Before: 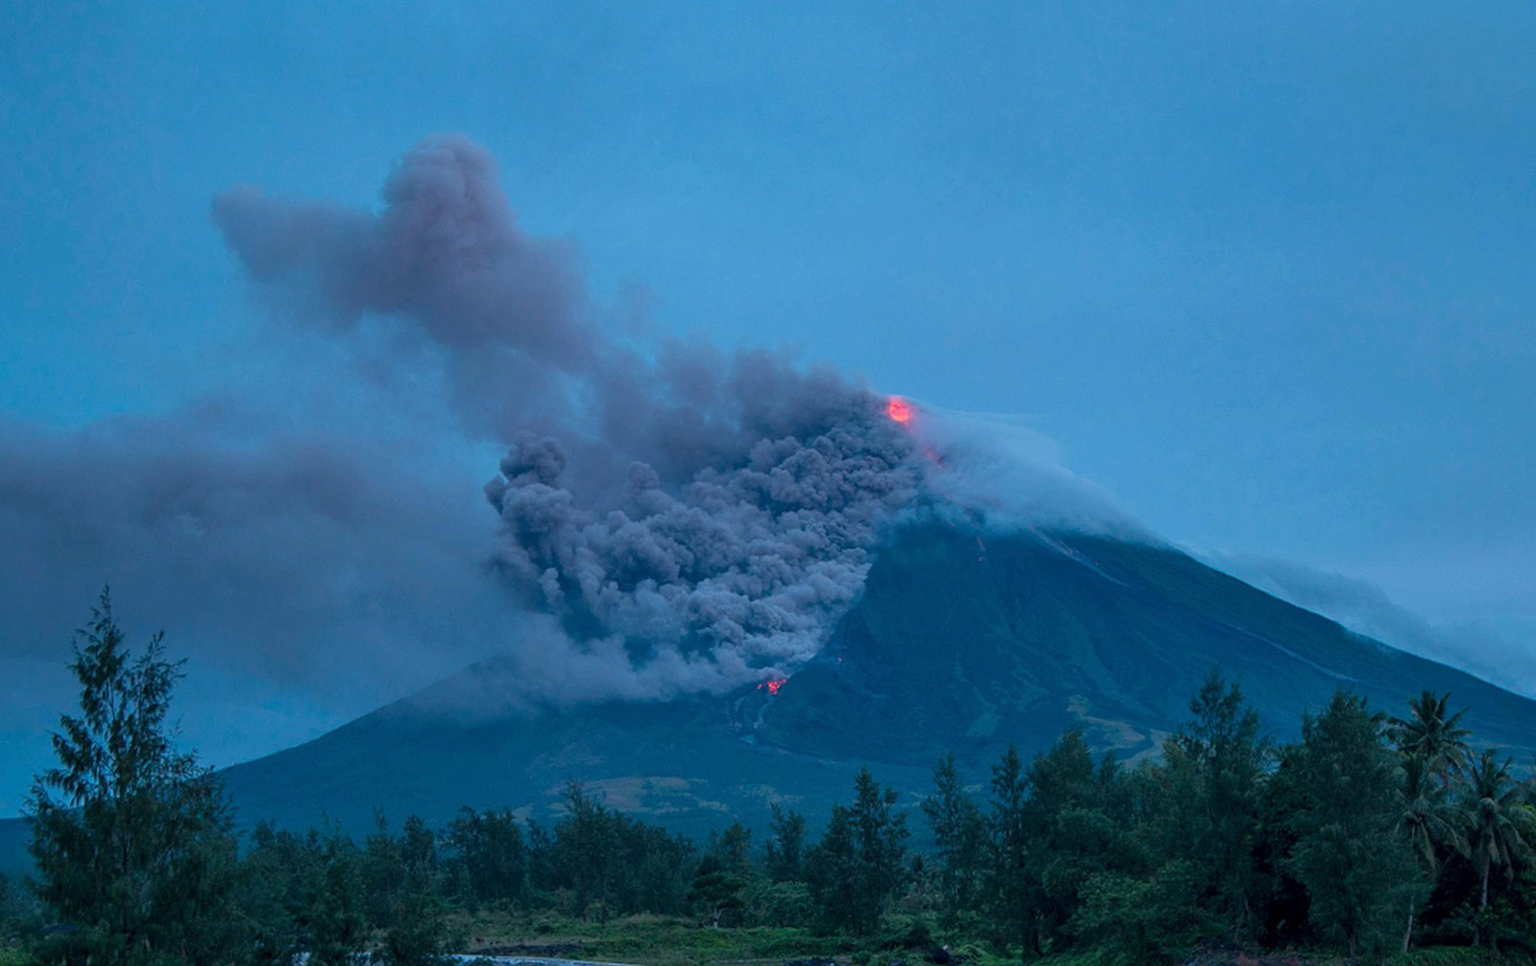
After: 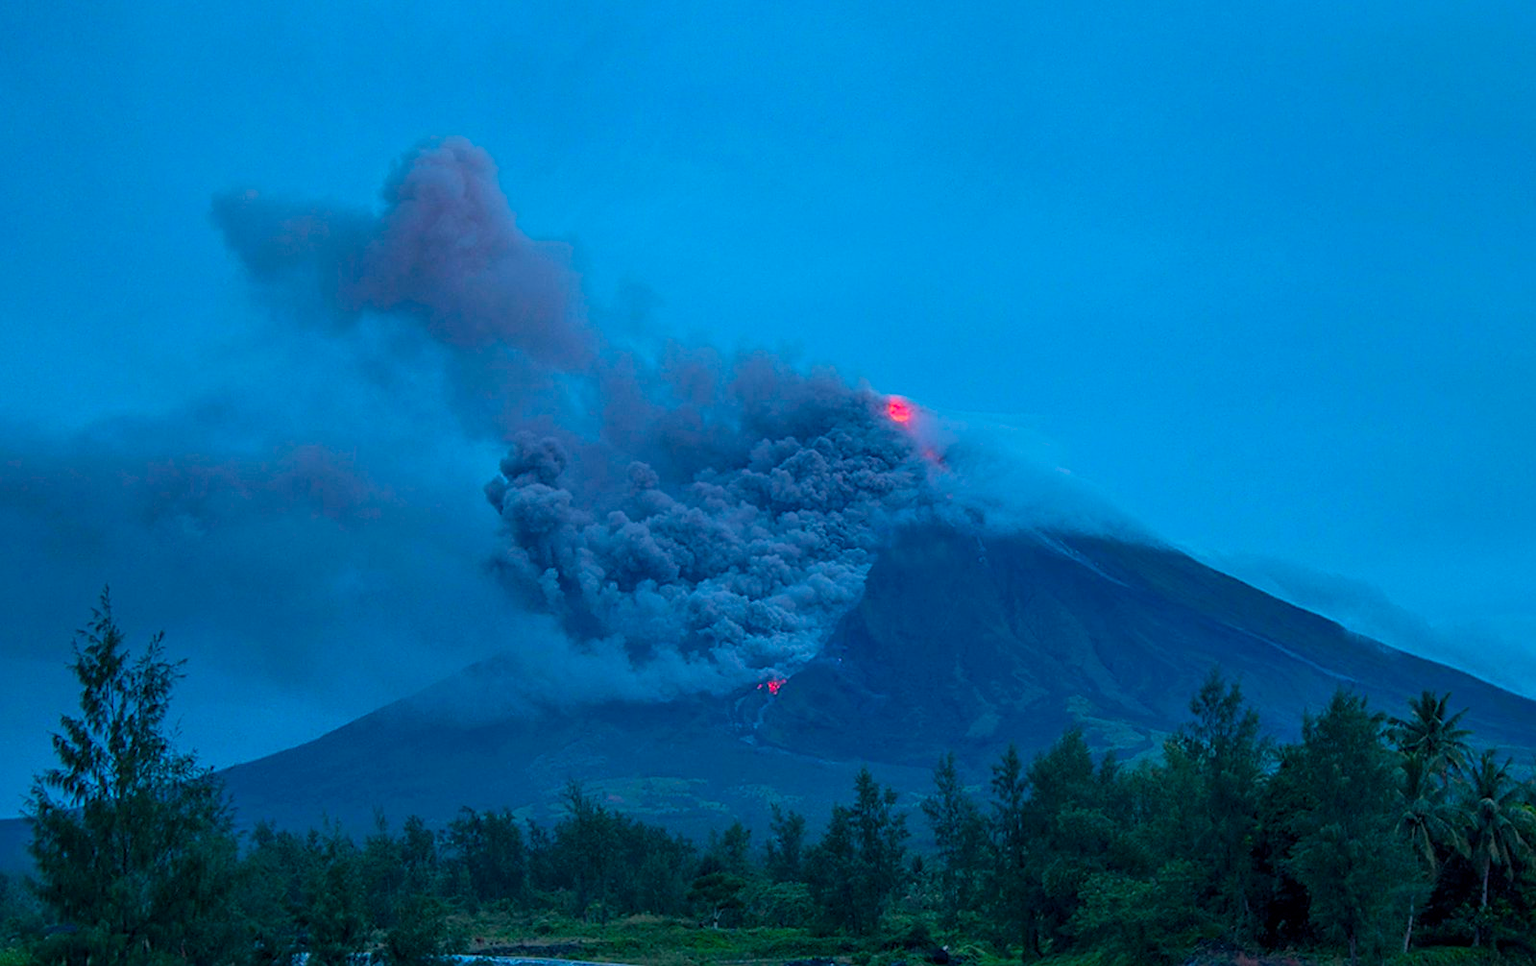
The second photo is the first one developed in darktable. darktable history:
color balance rgb: linear chroma grading › global chroma 15%, perceptual saturation grading › global saturation 30%
tone equalizer: on, module defaults
sharpen: amount 0.2
